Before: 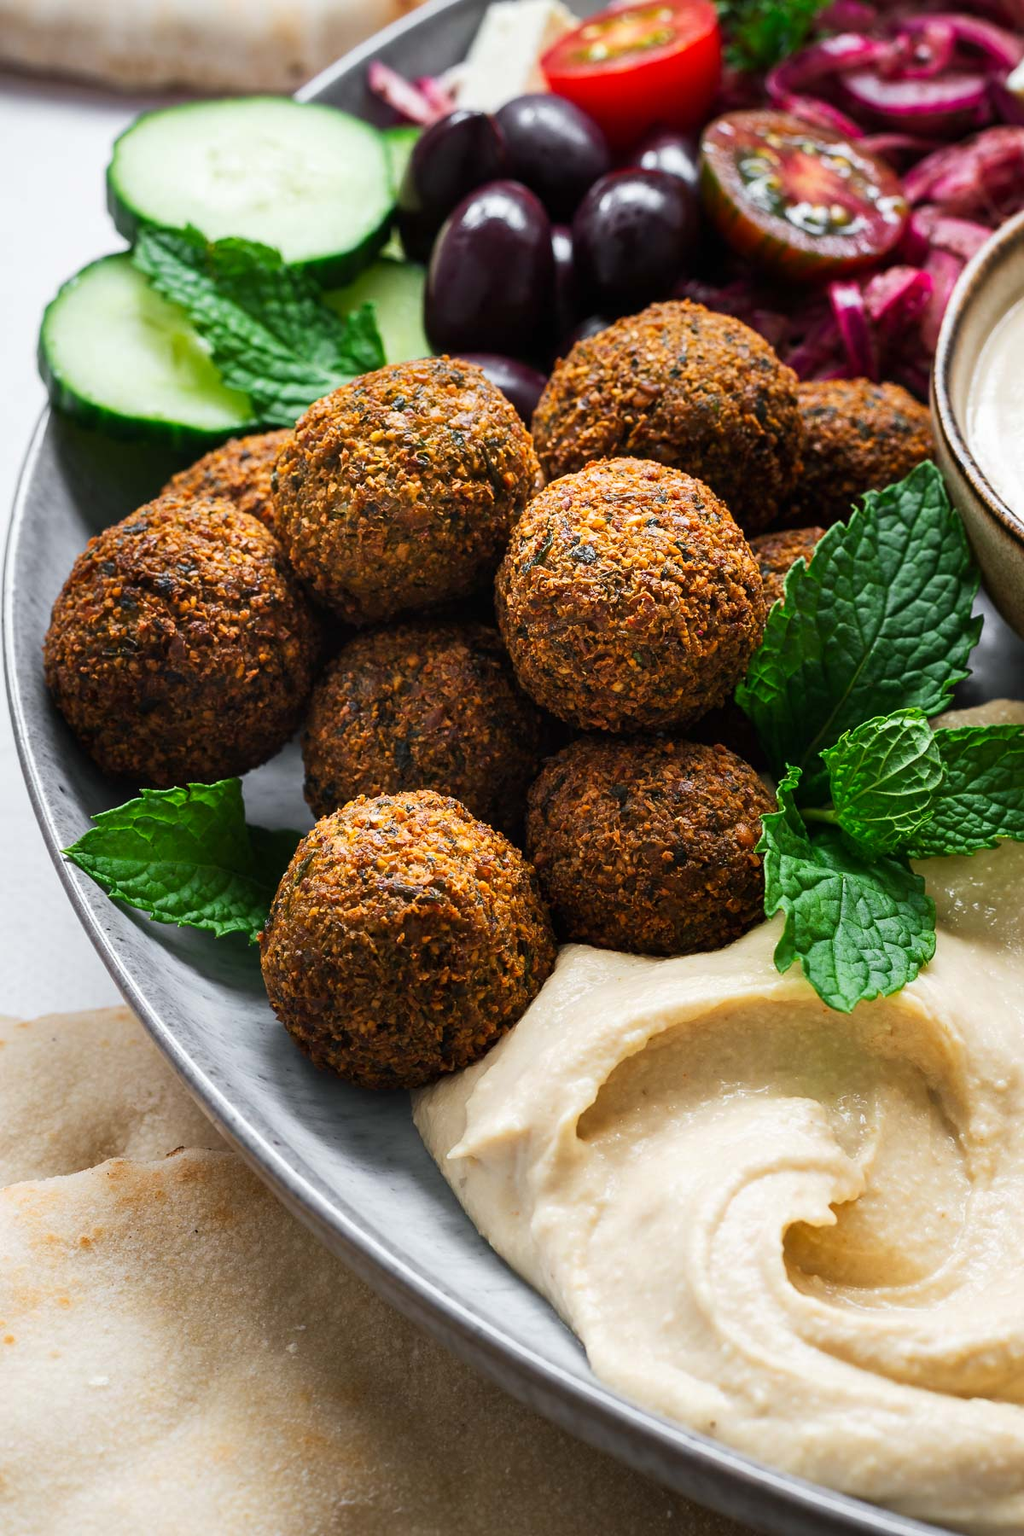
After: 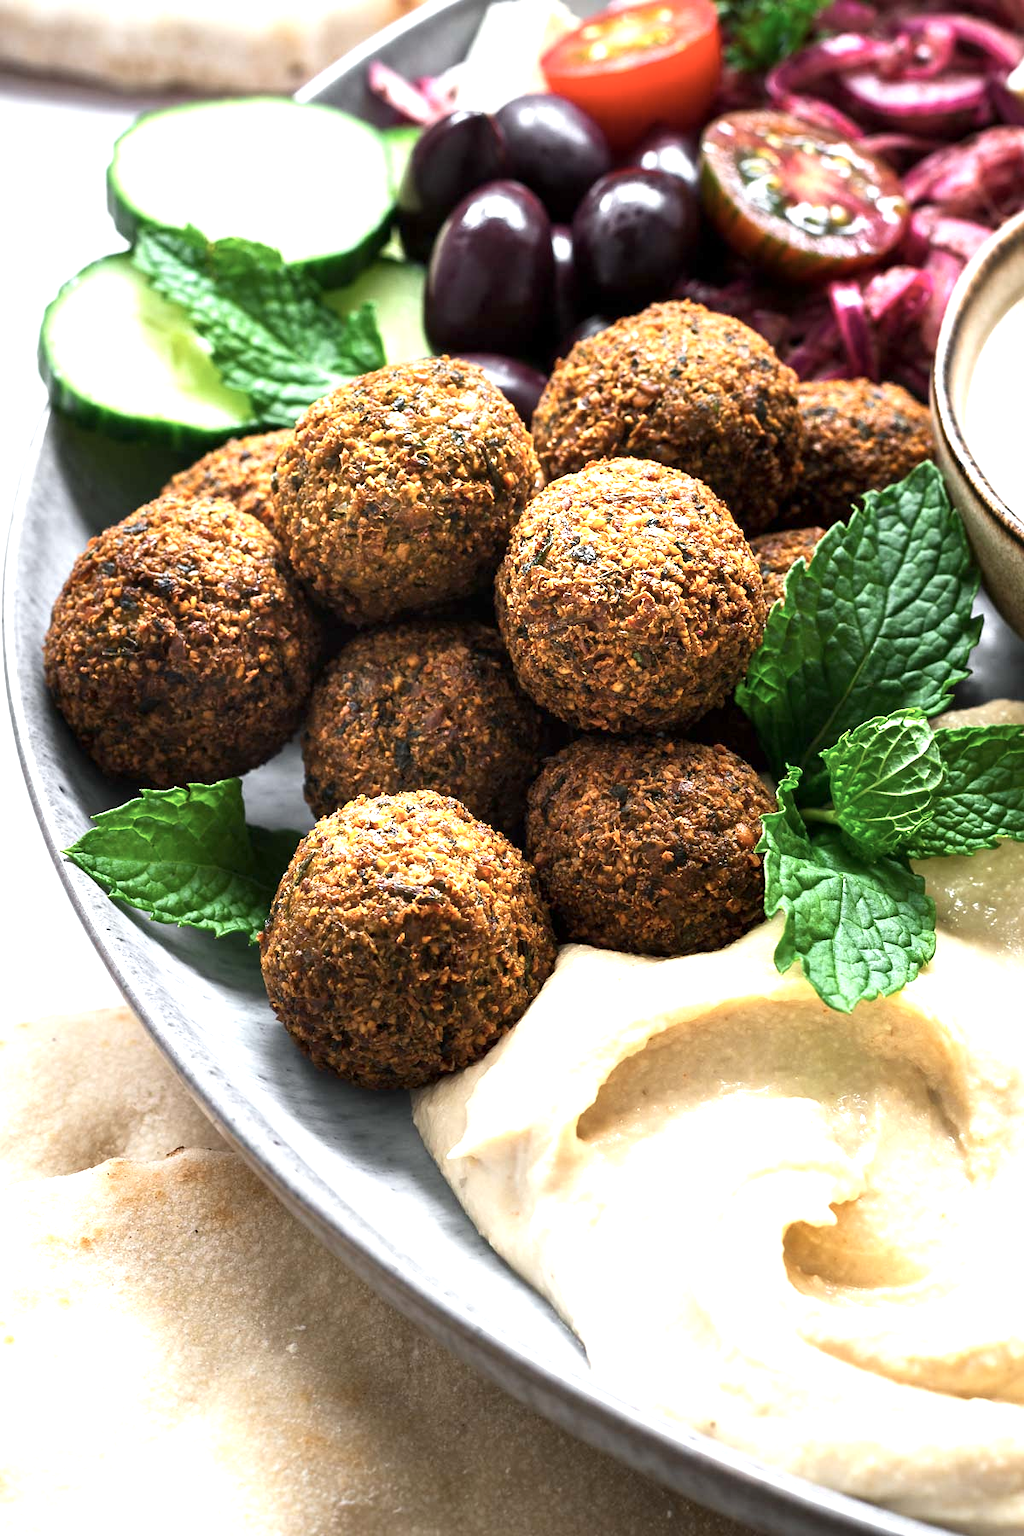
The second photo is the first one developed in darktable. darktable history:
exposure: black level correction 0.001, exposure 1.05 EV, compensate exposure bias true, compensate highlight preservation false
contrast brightness saturation: contrast 0.06, brightness -0.01, saturation -0.23
